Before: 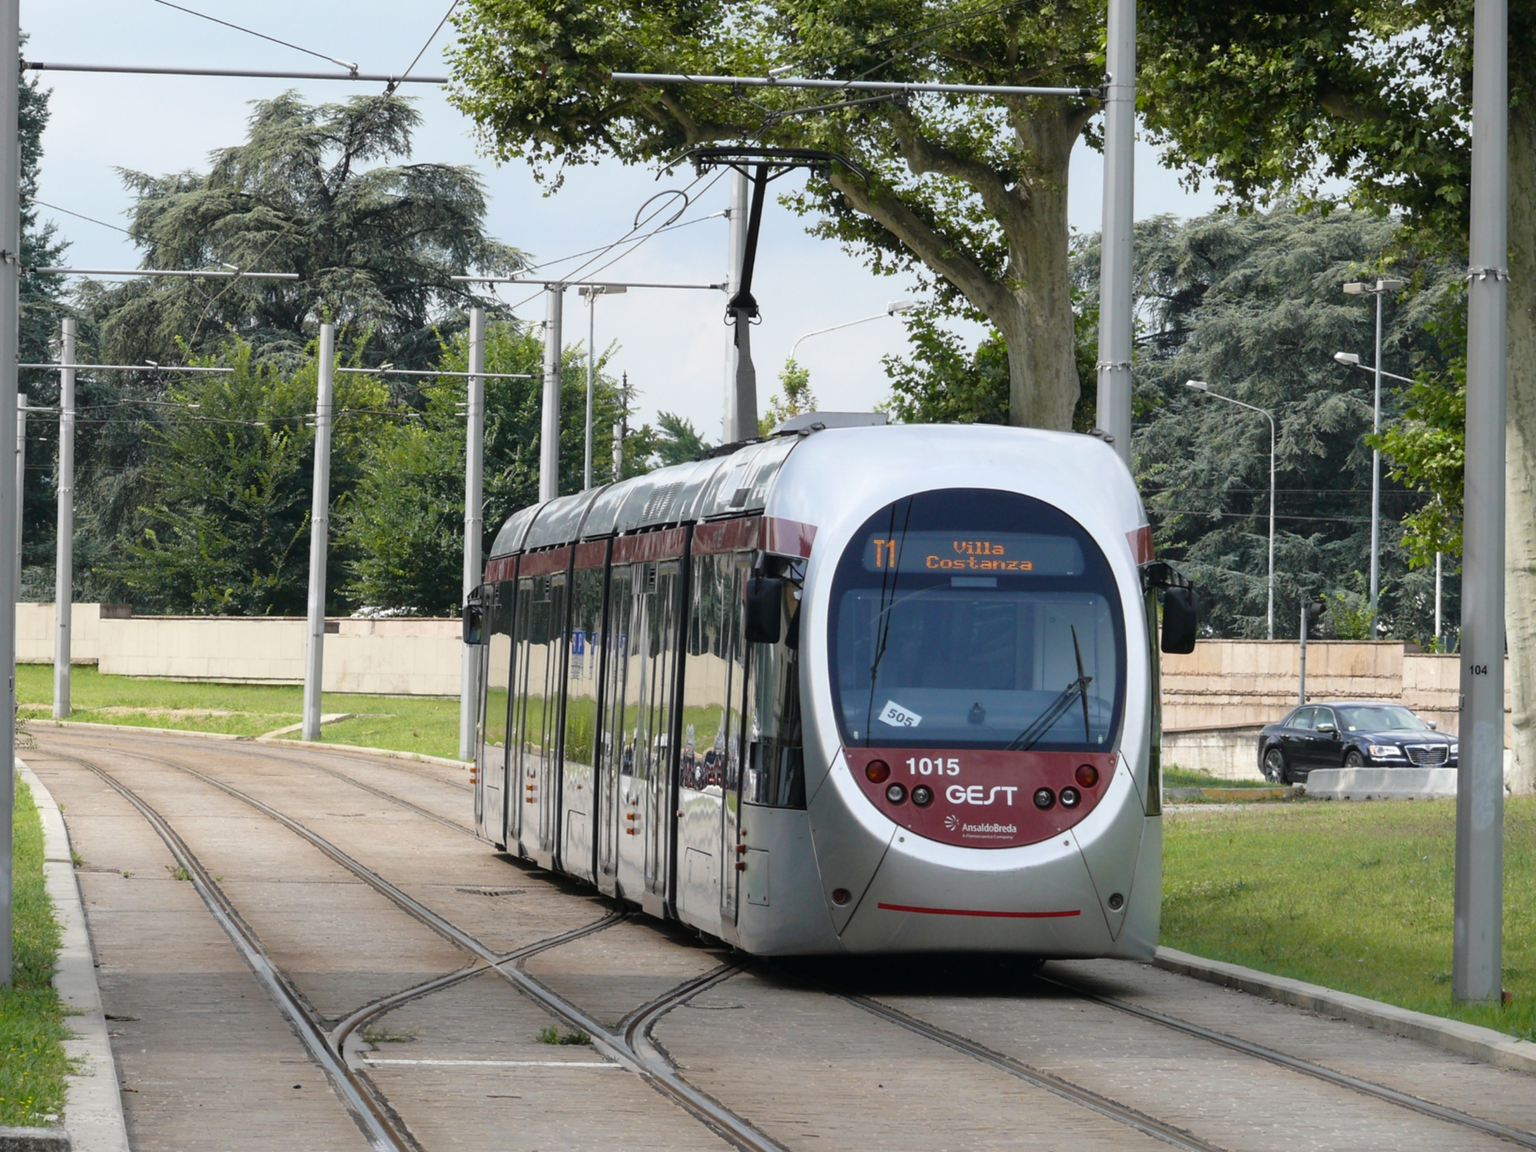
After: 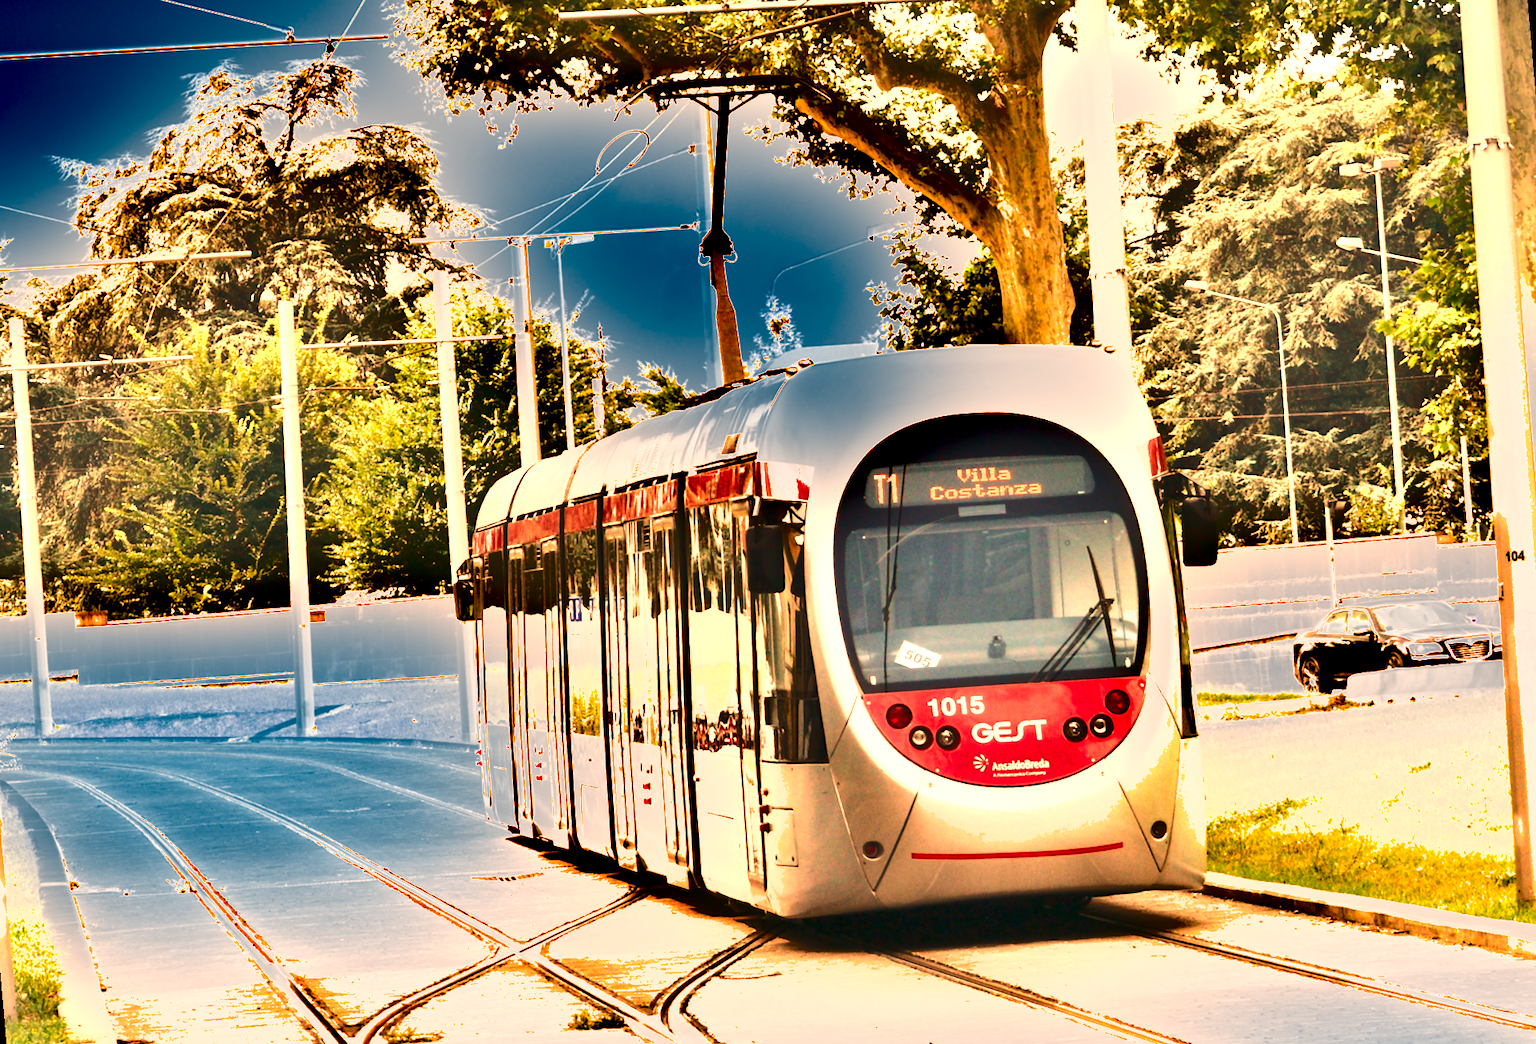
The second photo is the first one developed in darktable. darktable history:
rotate and perspective: rotation -5°, crop left 0.05, crop right 0.952, crop top 0.11, crop bottom 0.89
white balance: red 1.467, blue 0.684
shadows and highlights: shadows 43.71, white point adjustment -1.46, soften with gaussian
exposure: exposure 2.207 EV, compensate highlight preservation false
